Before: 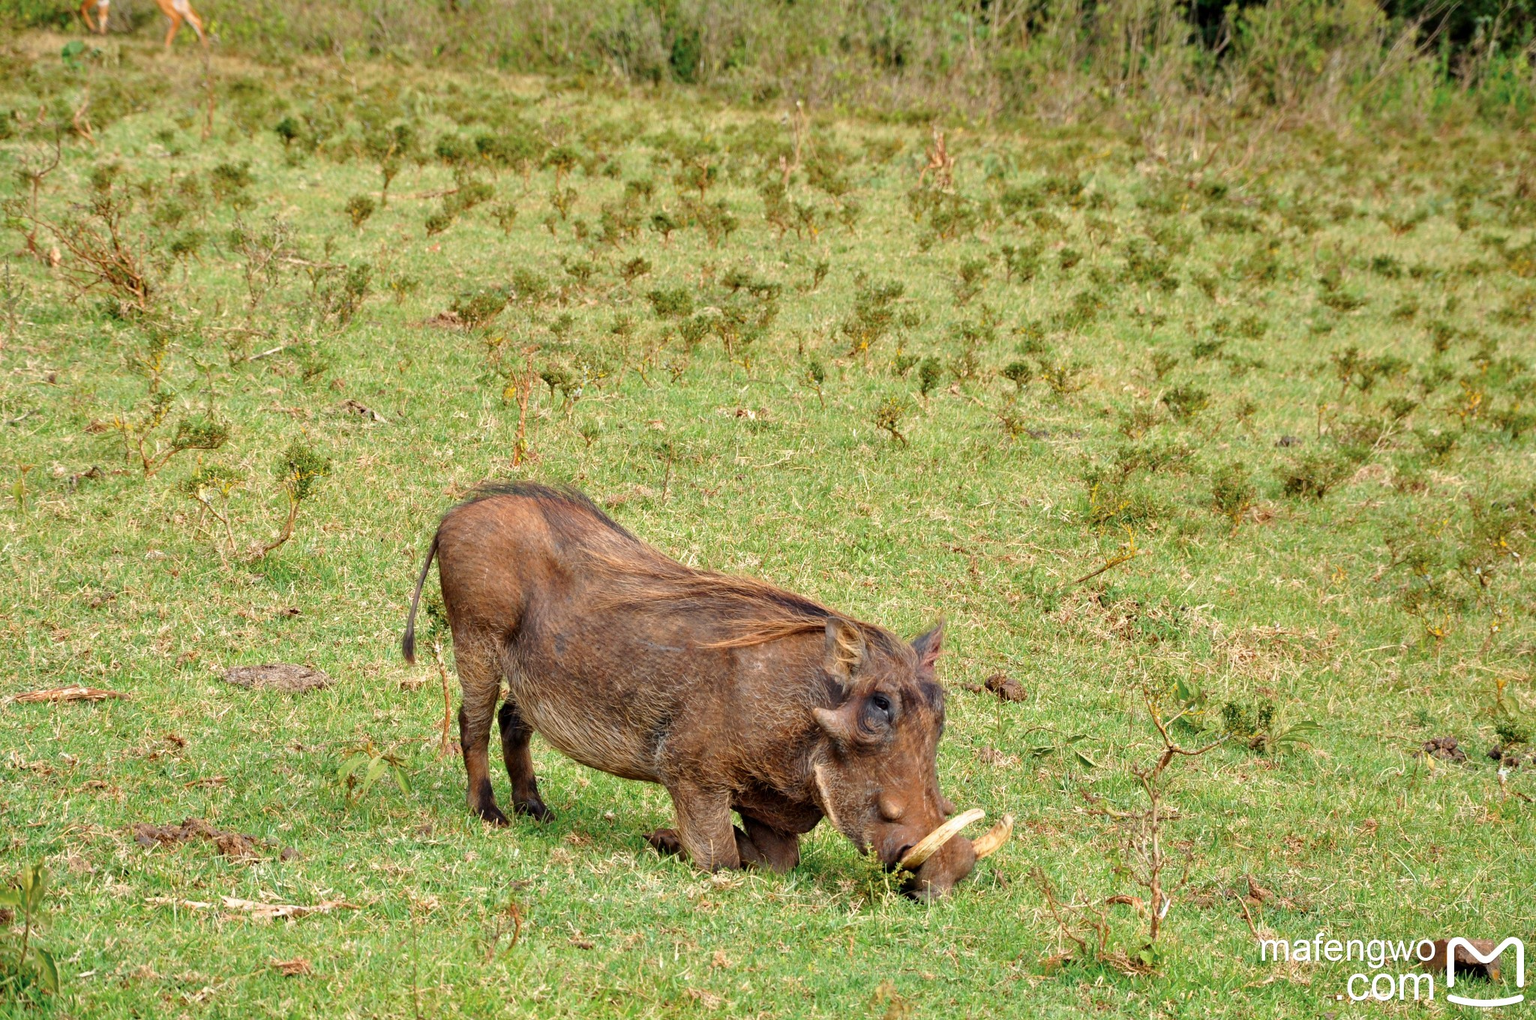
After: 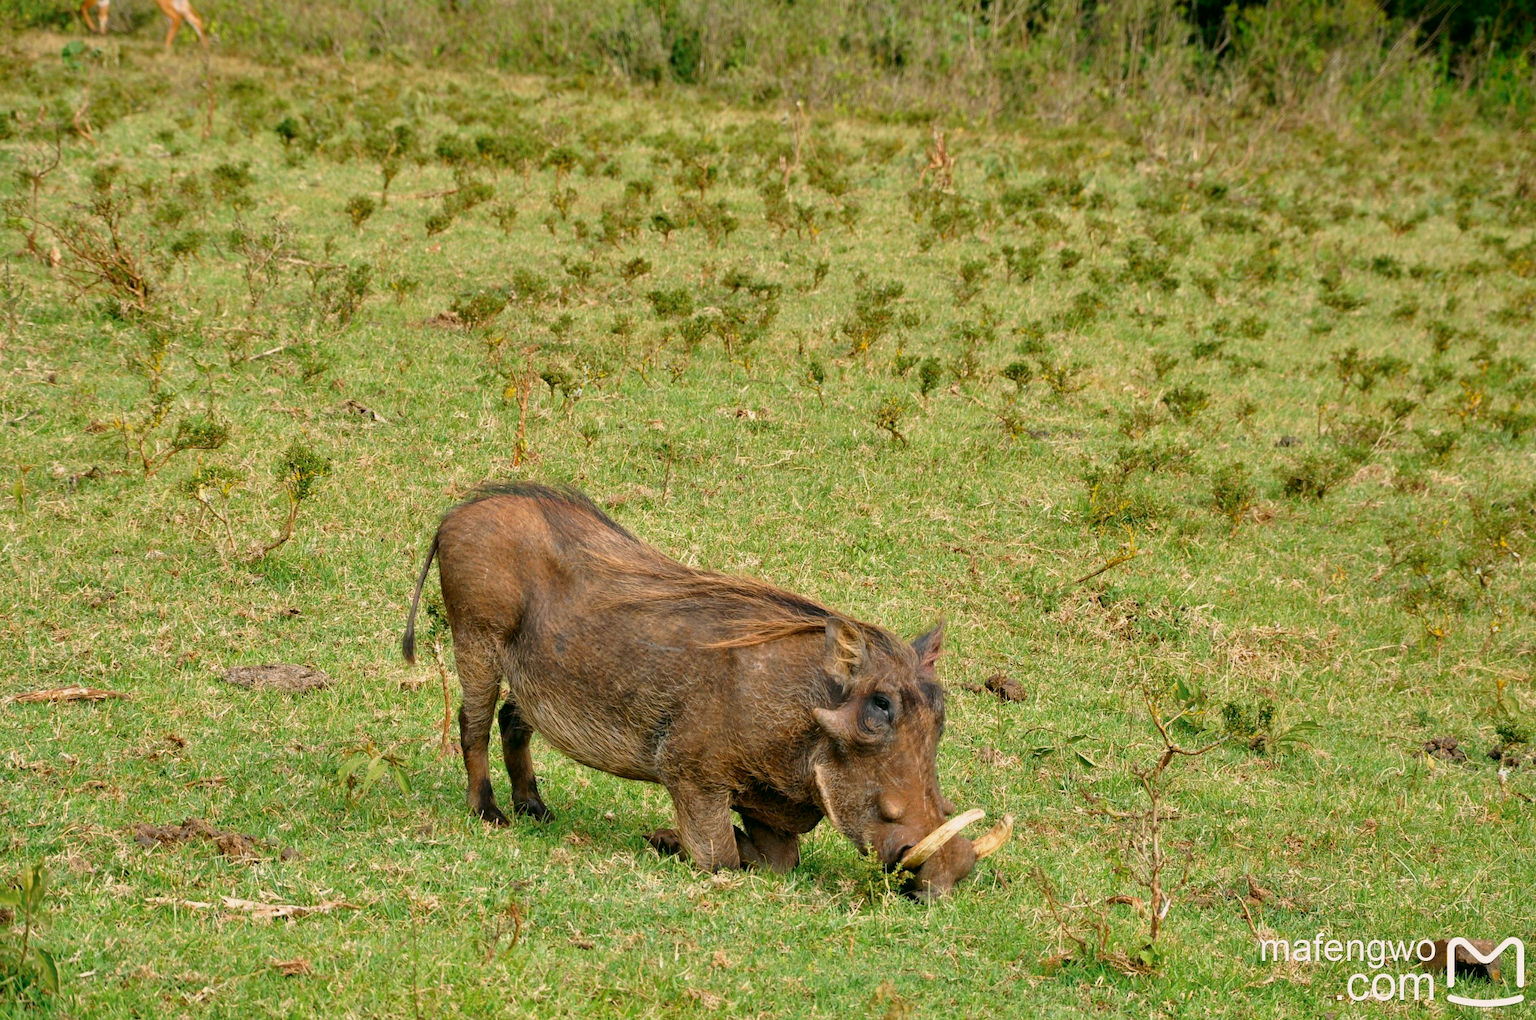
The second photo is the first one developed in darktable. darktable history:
shadows and highlights: shadows -87.49, highlights -37, soften with gaussian
exposure: exposure -0.215 EV, compensate highlight preservation false
color correction: highlights a* 4.04, highlights b* 4.98, shadows a* -7.18, shadows b* 5.06
